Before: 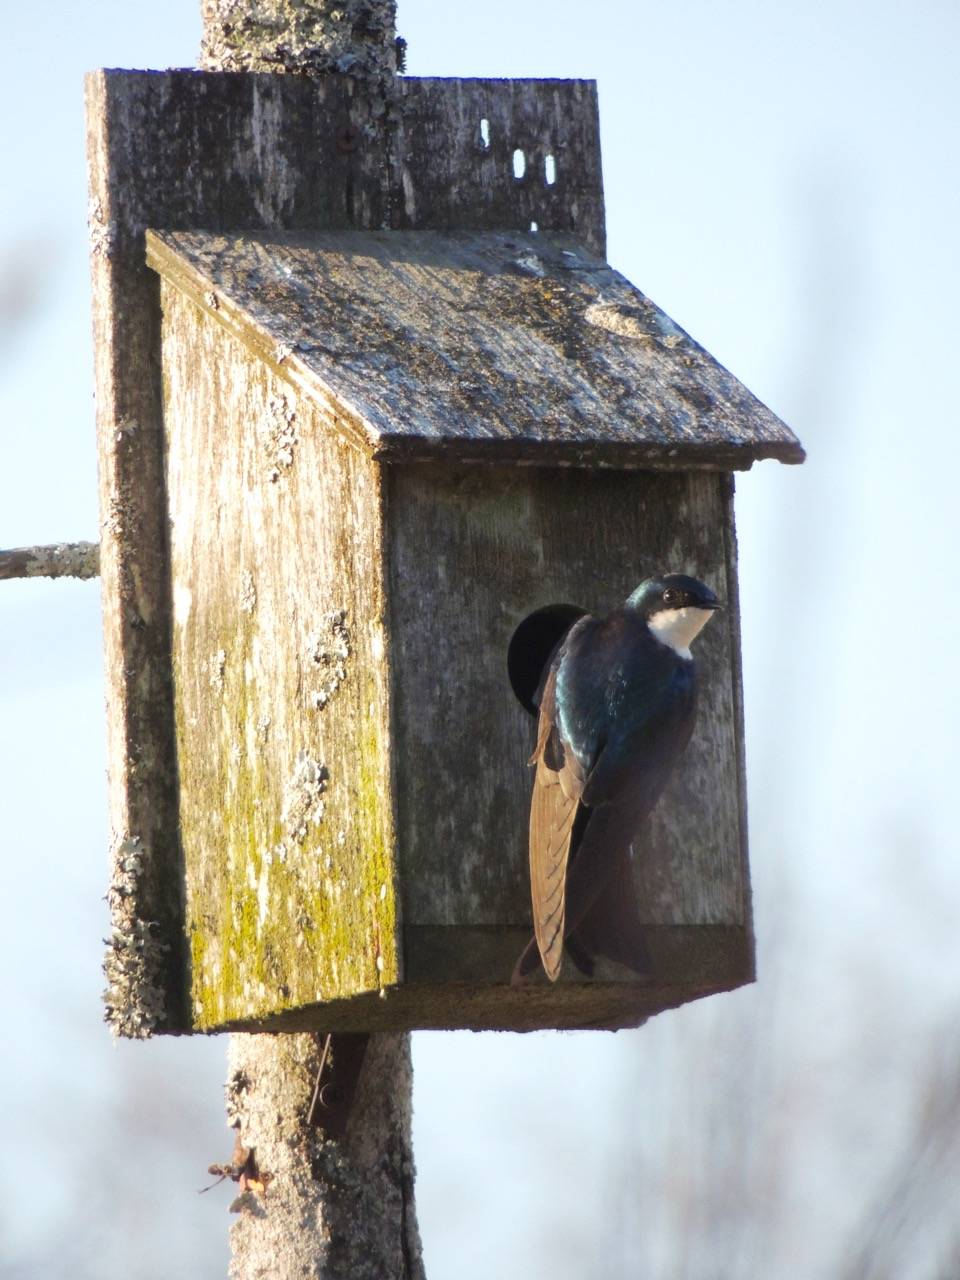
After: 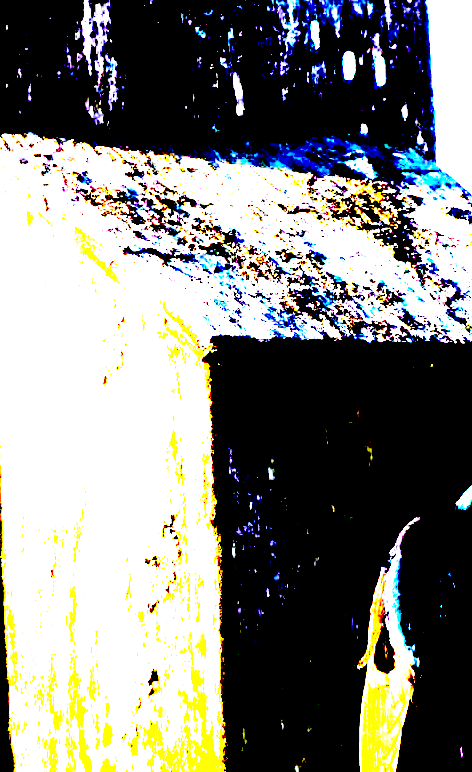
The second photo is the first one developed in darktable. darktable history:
tone equalizer: smoothing diameter 24.8%, edges refinement/feathering 7.84, preserve details guided filter
crop: left 17.721%, top 7.725%, right 33.035%, bottom 31.921%
exposure: black level correction 0.099, exposure 2.911 EV, compensate highlight preservation false
color calibration: illuminant custom, x 0.363, y 0.386, temperature 4523.16 K
color balance rgb: perceptual saturation grading › global saturation 20%, perceptual saturation grading › highlights 2.588%, perceptual saturation grading › shadows 49.33%, global vibrance 20.541%
